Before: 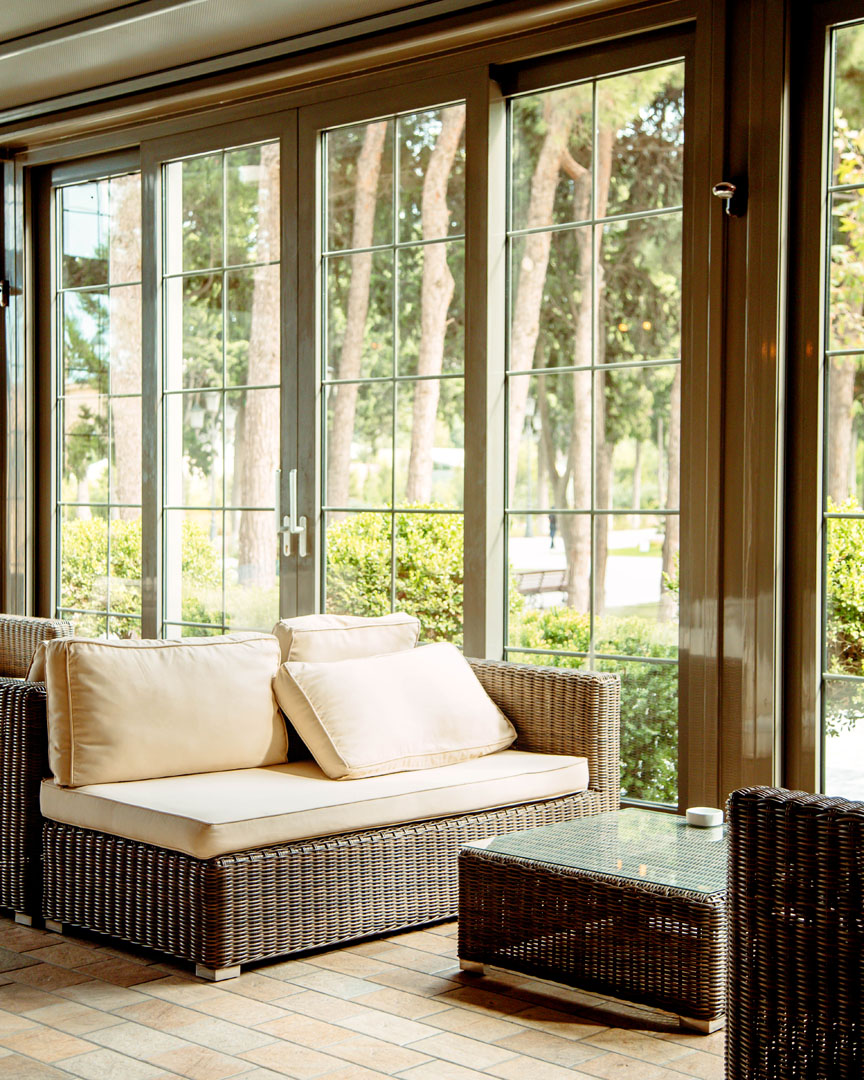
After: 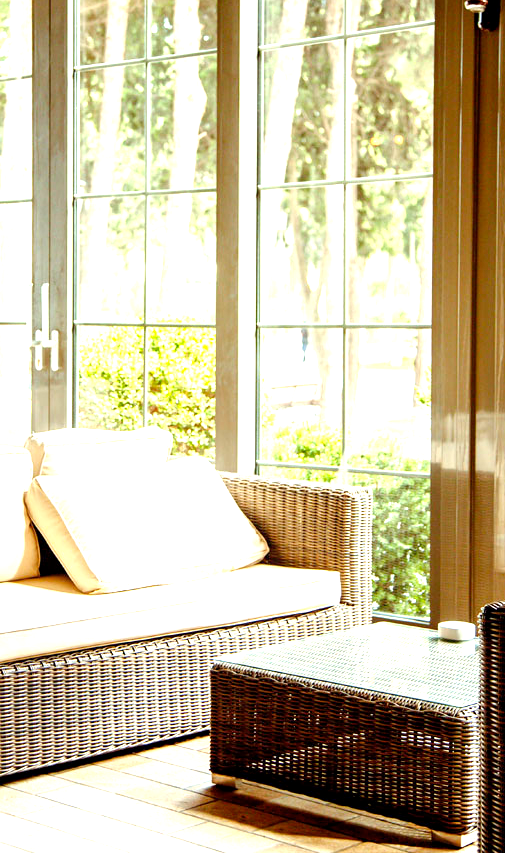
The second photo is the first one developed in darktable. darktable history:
tone equalizer: edges refinement/feathering 500, mask exposure compensation -1.57 EV, preserve details no
crop and rotate: left 28.737%, top 17.315%, right 12.797%, bottom 3.644%
exposure: exposure 0.99 EV, compensate highlight preservation false
